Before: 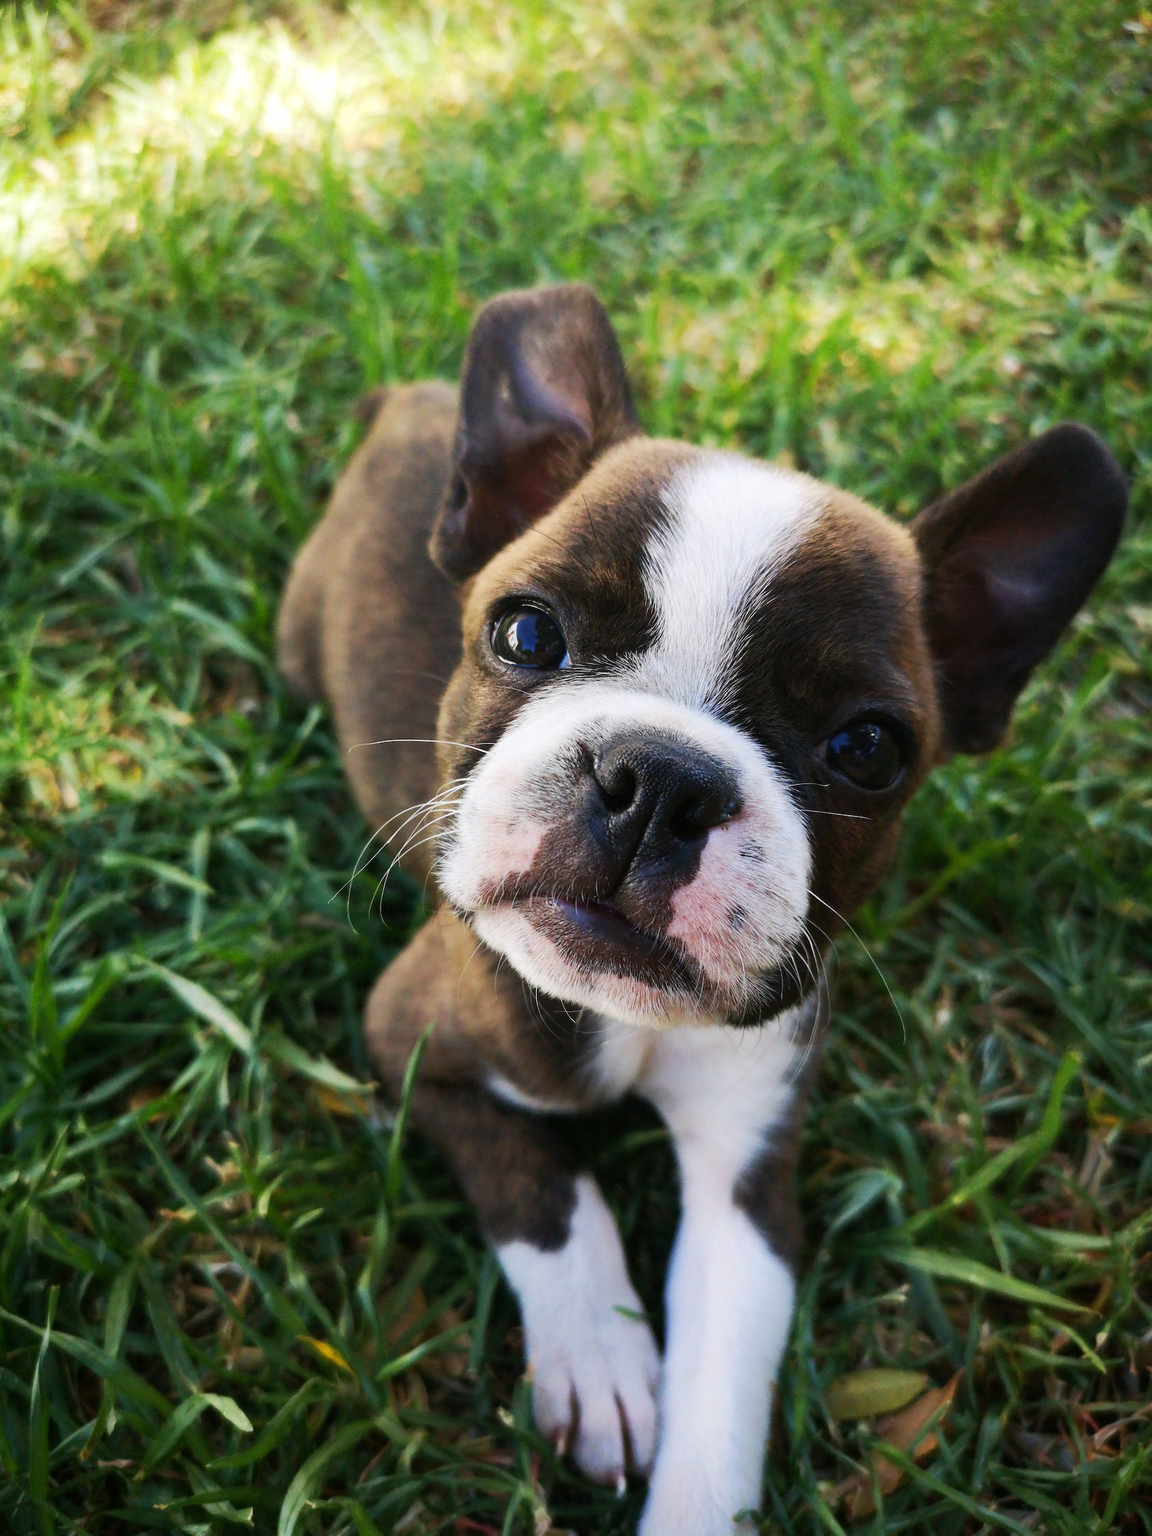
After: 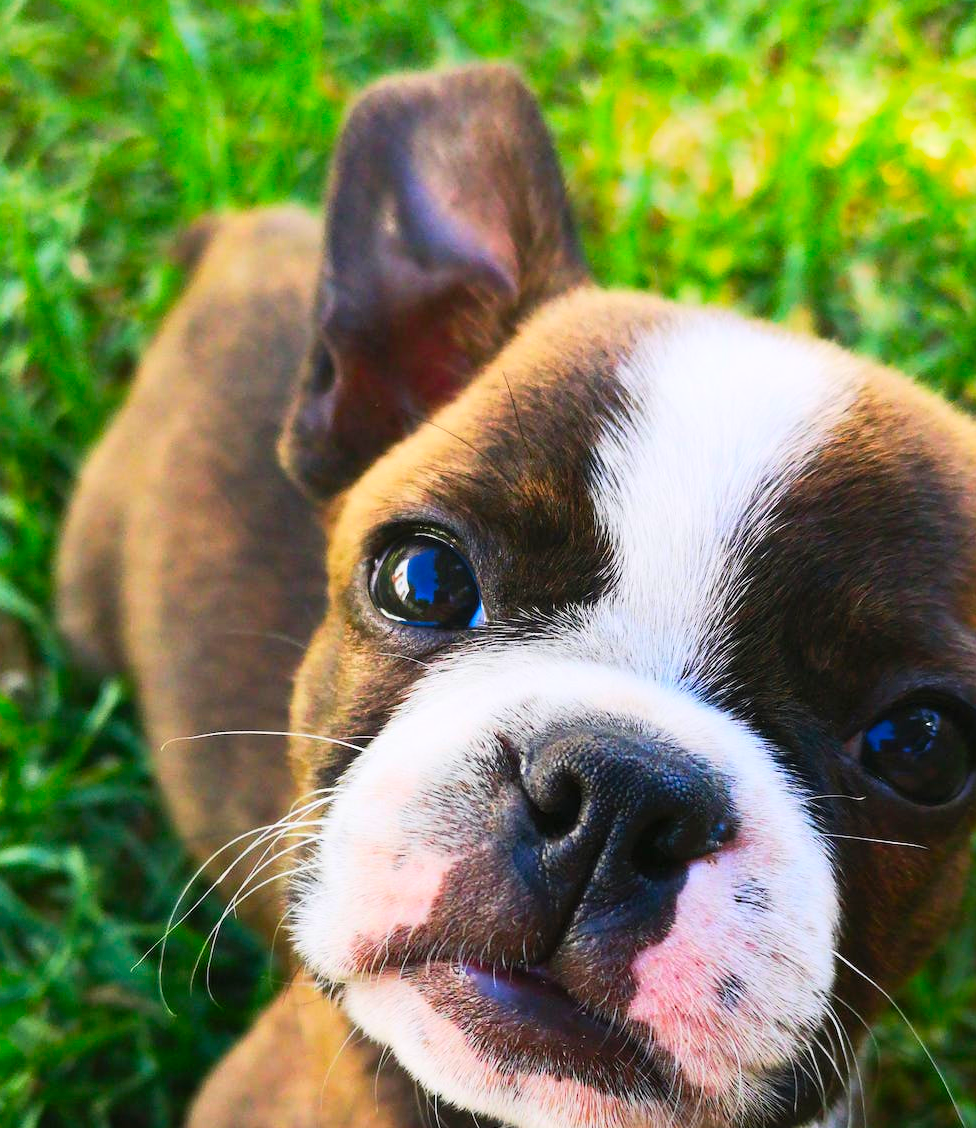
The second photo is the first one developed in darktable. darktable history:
tone equalizer: smoothing diameter 2.13%, edges refinement/feathering 24.13, mask exposure compensation -1.57 EV, filter diffusion 5
exposure: compensate highlight preservation false
crop: left 20.769%, top 15.655%, right 21.407%, bottom 34.195%
contrast brightness saturation: contrast 0.196, brightness 0.191, saturation 0.791
